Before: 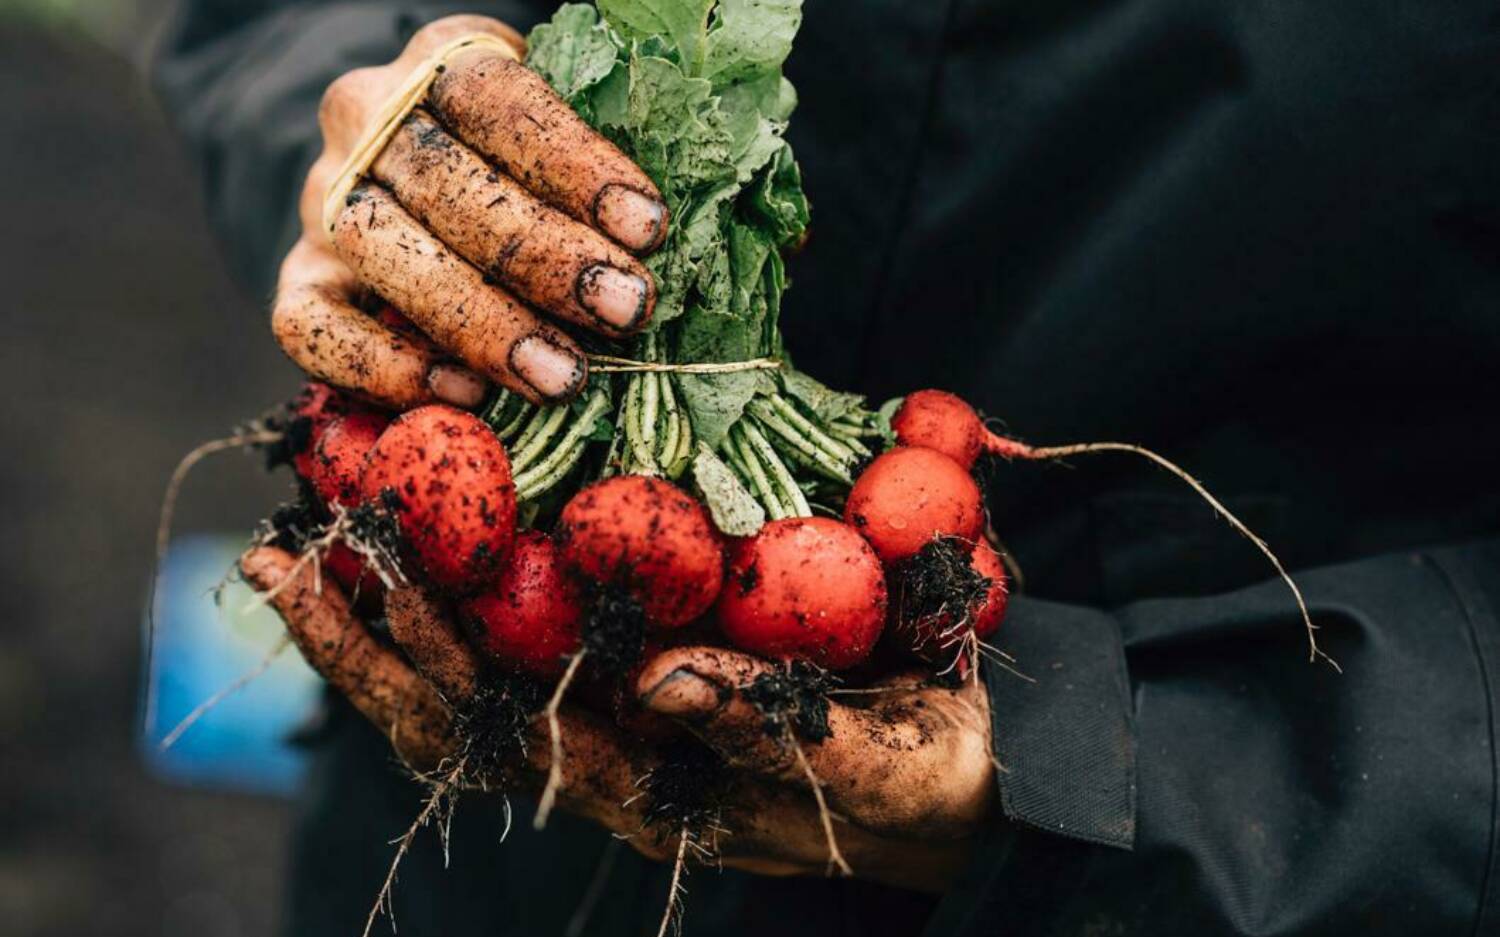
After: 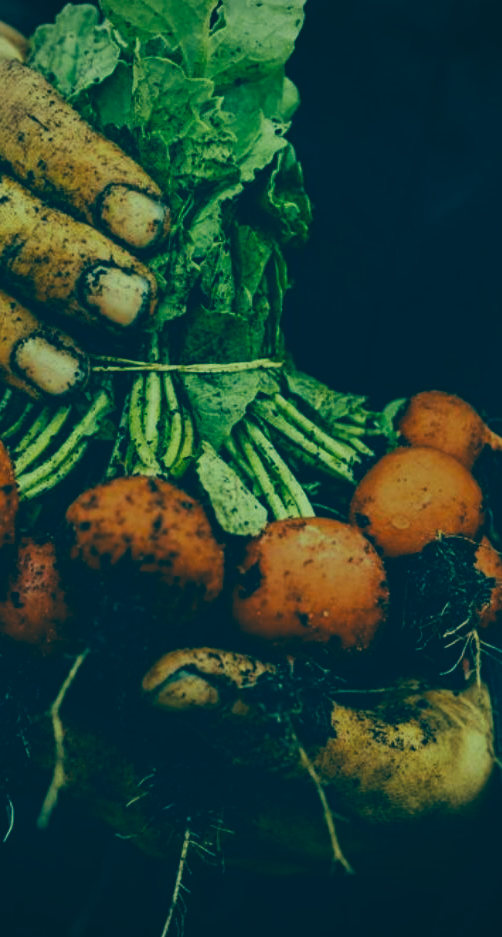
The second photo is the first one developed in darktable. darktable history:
tone equalizer: on, module defaults
crop: left 33.183%, right 33.289%
exposure: black level correction -0.017, exposure -1.009 EV, compensate highlight preservation false
shadows and highlights: radius 91.73, shadows -15.27, white point adjustment 0.212, highlights 32.75, compress 48.63%, soften with gaussian
tone curve: curves: ch0 [(0, 0.01) (0.037, 0.032) (0.131, 0.108) (0.275, 0.256) (0.483, 0.512) (0.61, 0.665) (0.696, 0.742) (0.792, 0.819) (0.911, 0.925) (0.997, 0.995)]; ch1 [(0, 0) (0.308, 0.29) (0.425, 0.411) (0.492, 0.488) (0.507, 0.503) (0.53, 0.532) (0.573, 0.586) (0.683, 0.702) (0.746, 0.77) (1, 1)]; ch2 [(0, 0) (0.246, 0.233) (0.36, 0.352) (0.415, 0.415) (0.485, 0.487) (0.502, 0.504) (0.525, 0.518) (0.539, 0.539) (0.587, 0.594) (0.636, 0.652) (0.711, 0.729) (0.845, 0.855) (0.998, 0.977)], preserve colors none
color correction: highlights a* -15.21, highlights b* 39.78, shadows a* -39.6, shadows b* -26.63
vignetting: fall-off start 74.12%, fall-off radius 65.67%, brightness -0.154
